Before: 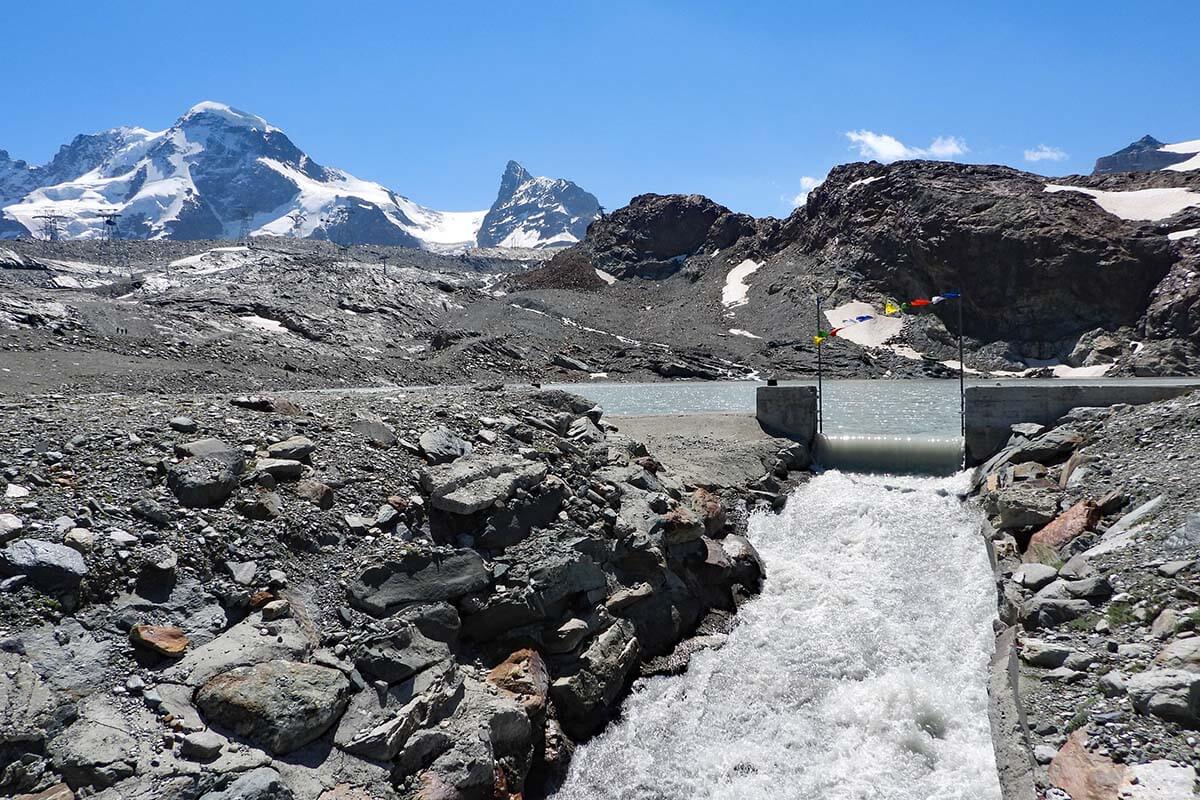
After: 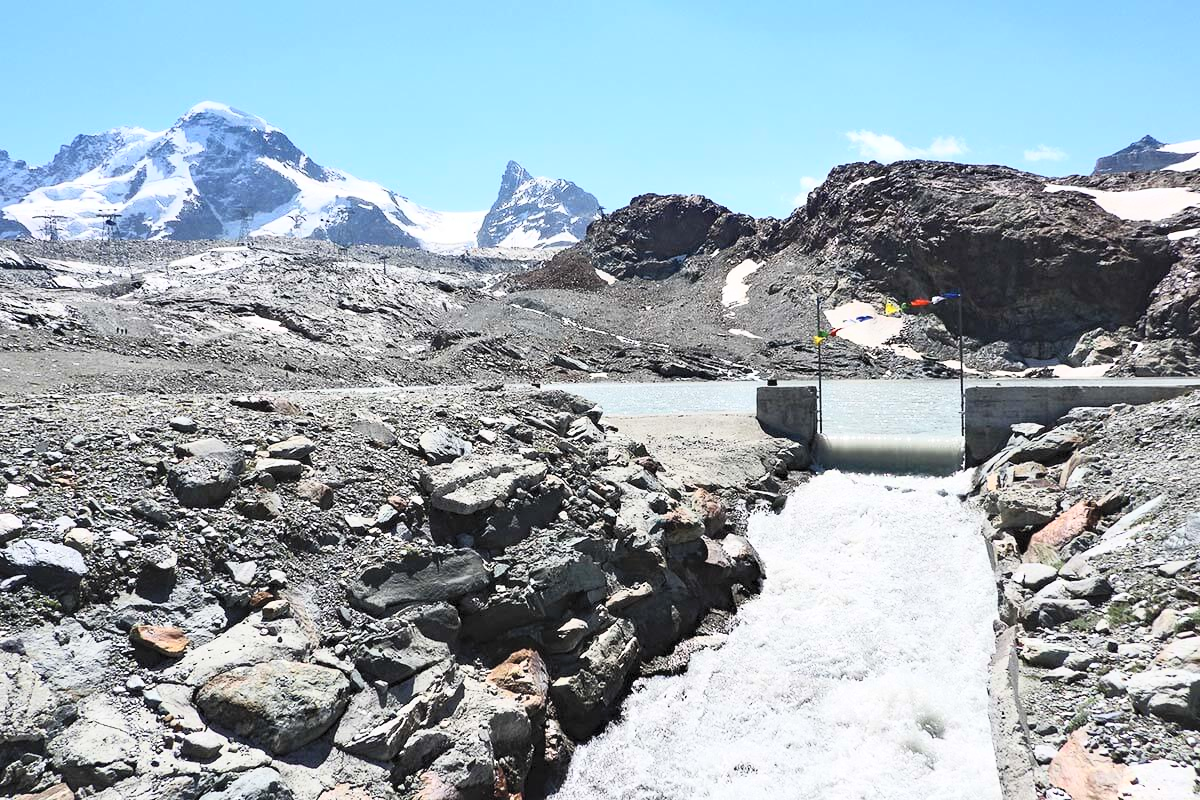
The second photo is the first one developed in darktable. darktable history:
vibrance: vibrance 20%
contrast brightness saturation: contrast 0.39, brightness 0.53
